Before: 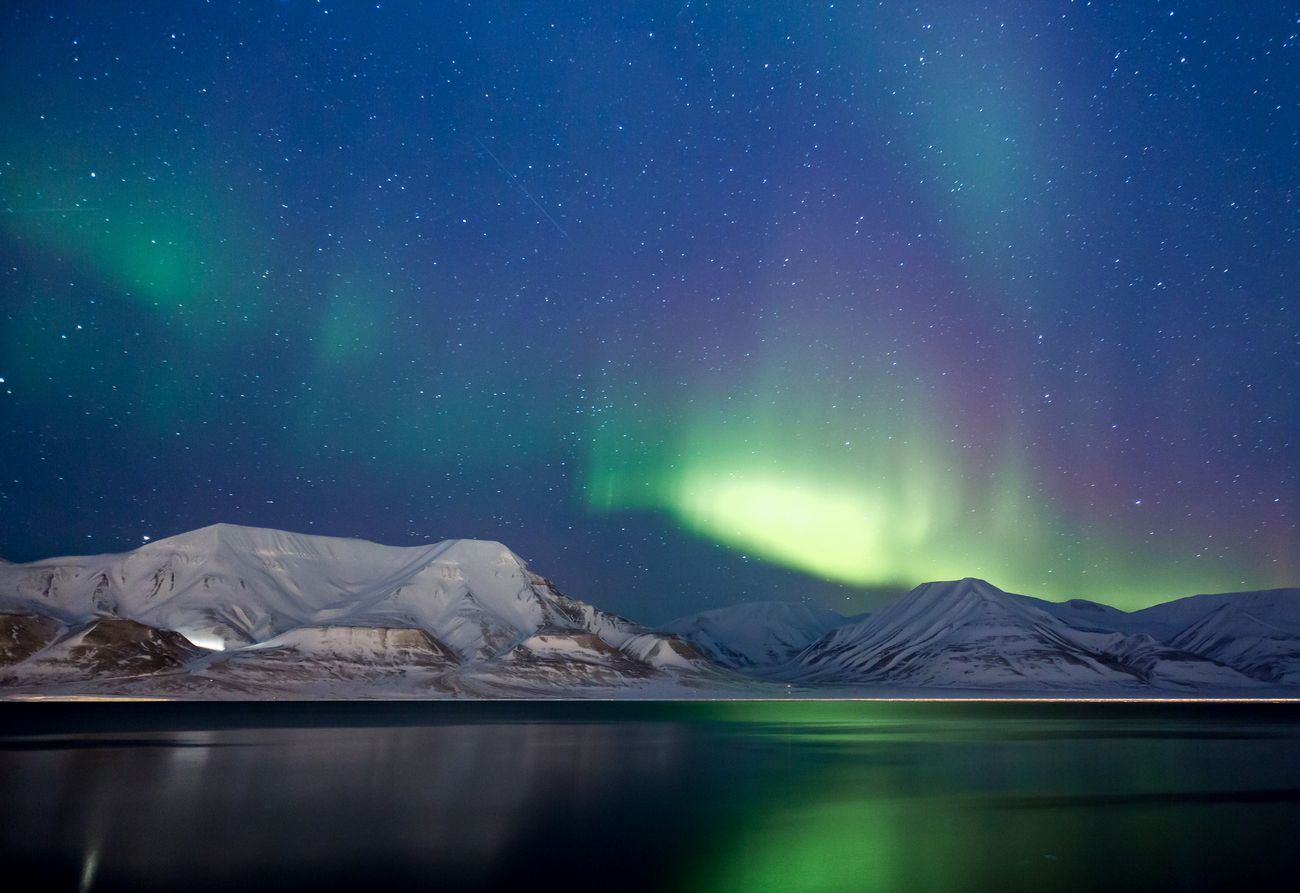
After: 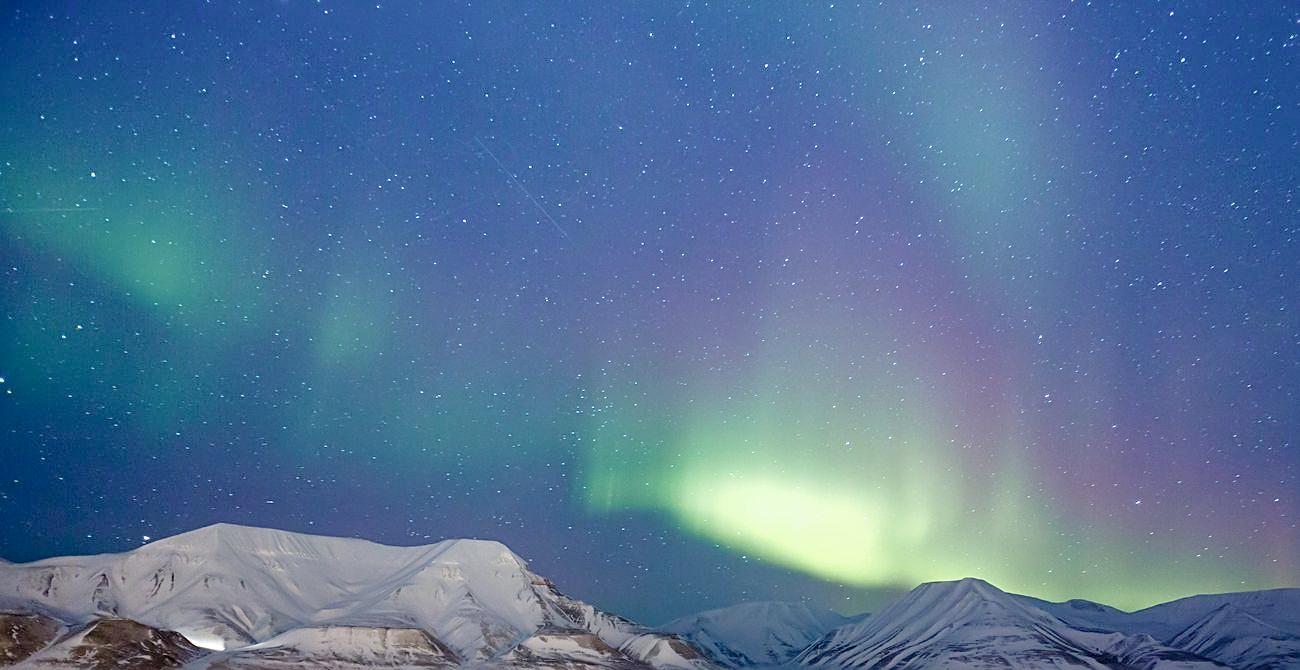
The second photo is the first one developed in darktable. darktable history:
crop: bottom 24.922%
sharpen: on, module defaults
tone equalizer: on, module defaults
tone curve: curves: ch0 [(0, 0) (0.402, 0.473) (0.673, 0.68) (0.899, 0.832) (0.999, 0.903)]; ch1 [(0, 0) (0.379, 0.262) (0.464, 0.425) (0.498, 0.49) (0.507, 0.5) (0.53, 0.532) (0.582, 0.583) (0.68, 0.672) (0.791, 0.748) (1, 0.896)]; ch2 [(0, 0) (0.199, 0.414) (0.438, 0.49) (0.496, 0.501) (0.515, 0.546) (0.577, 0.605) (0.632, 0.649) (0.717, 0.727) (0.845, 0.855) (0.998, 0.977)], preserve colors none
exposure: black level correction 0.001, exposure 0.499 EV, compensate exposure bias true, compensate highlight preservation false
